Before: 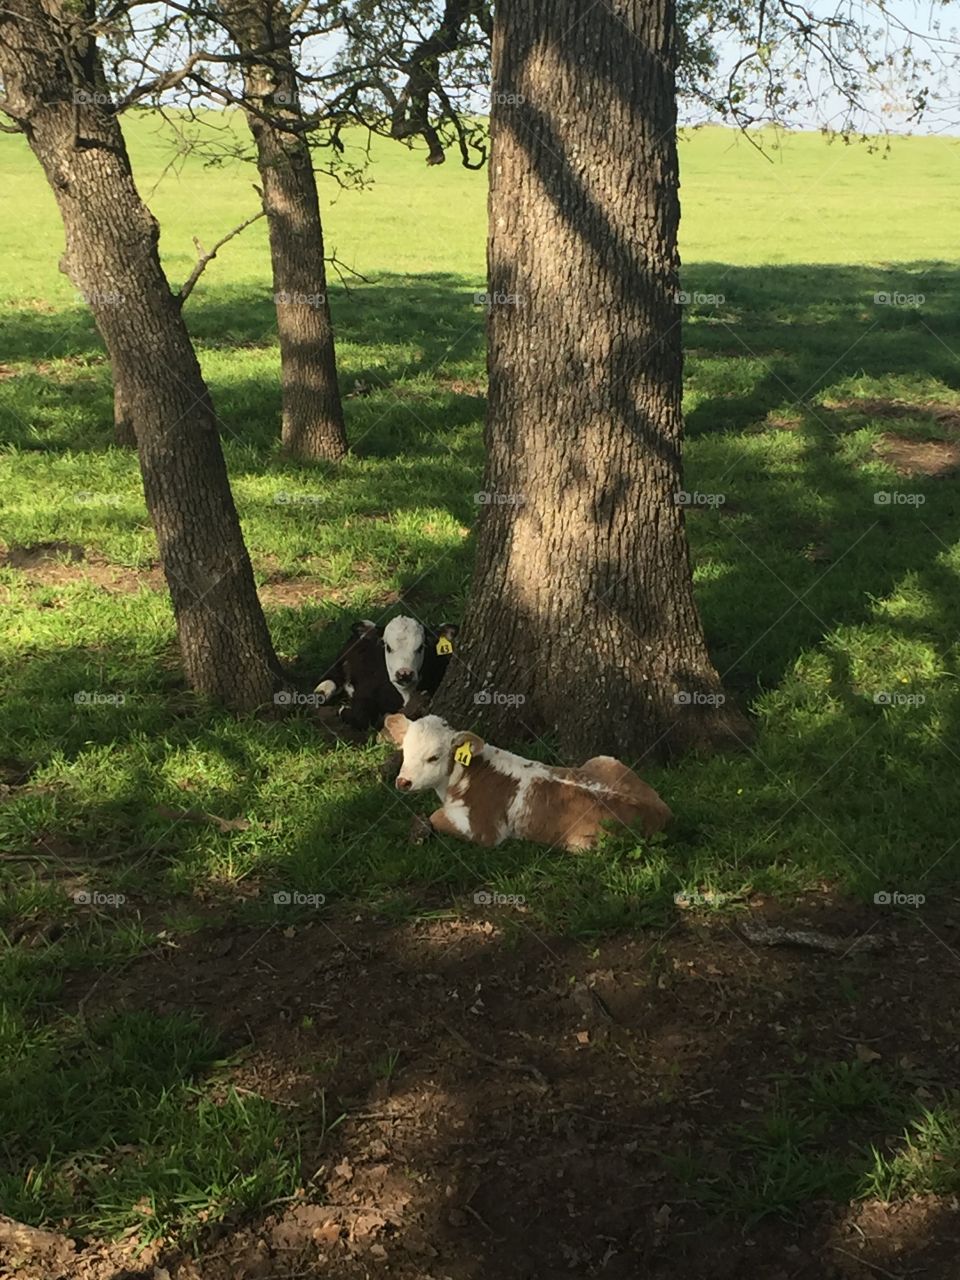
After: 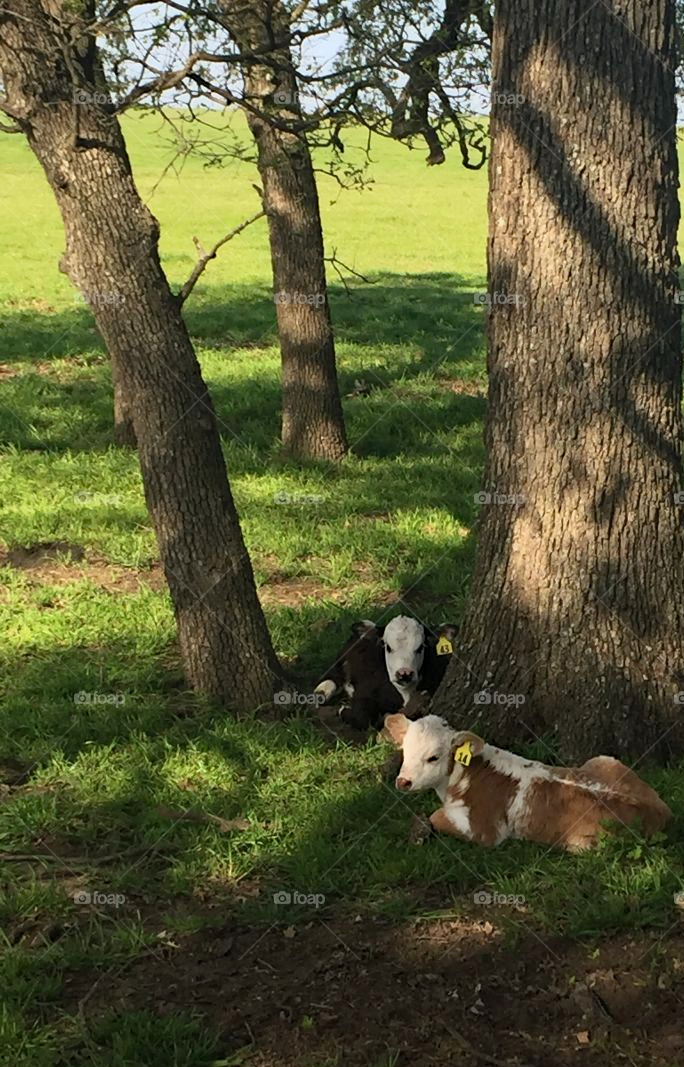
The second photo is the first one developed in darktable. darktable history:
haze removal: strength 0.298, distance 0.249, compatibility mode true, adaptive false
tone curve: curves: ch0 [(0.013, 0) (0.061, 0.059) (0.239, 0.256) (0.502, 0.501) (0.683, 0.676) (0.761, 0.773) (0.858, 0.858) (0.987, 0.945)]; ch1 [(0, 0) (0.172, 0.123) (0.304, 0.267) (0.414, 0.395) (0.472, 0.473) (0.502, 0.502) (0.521, 0.528) (0.583, 0.595) (0.654, 0.673) (0.728, 0.761) (1, 1)]; ch2 [(0, 0) (0.411, 0.424) (0.485, 0.476) (0.502, 0.501) (0.553, 0.557) (0.57, 0.576) (1, 1)], color space Lab, linked channels, preserve colors none
crop: right 28.709%, bottom 16.639%
